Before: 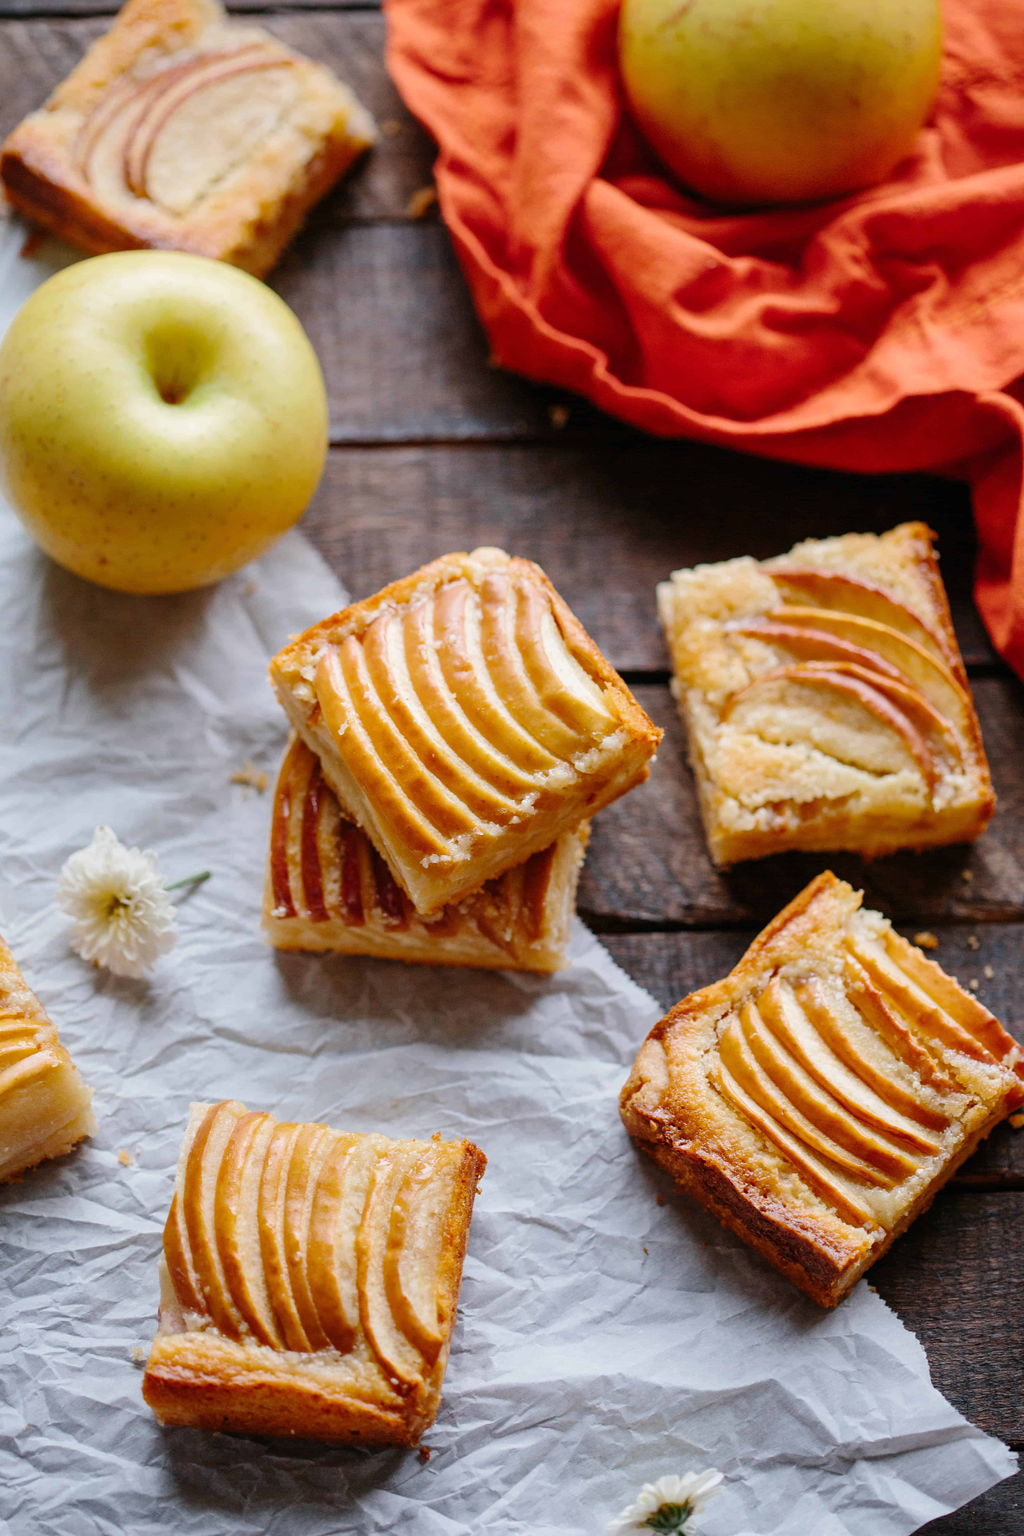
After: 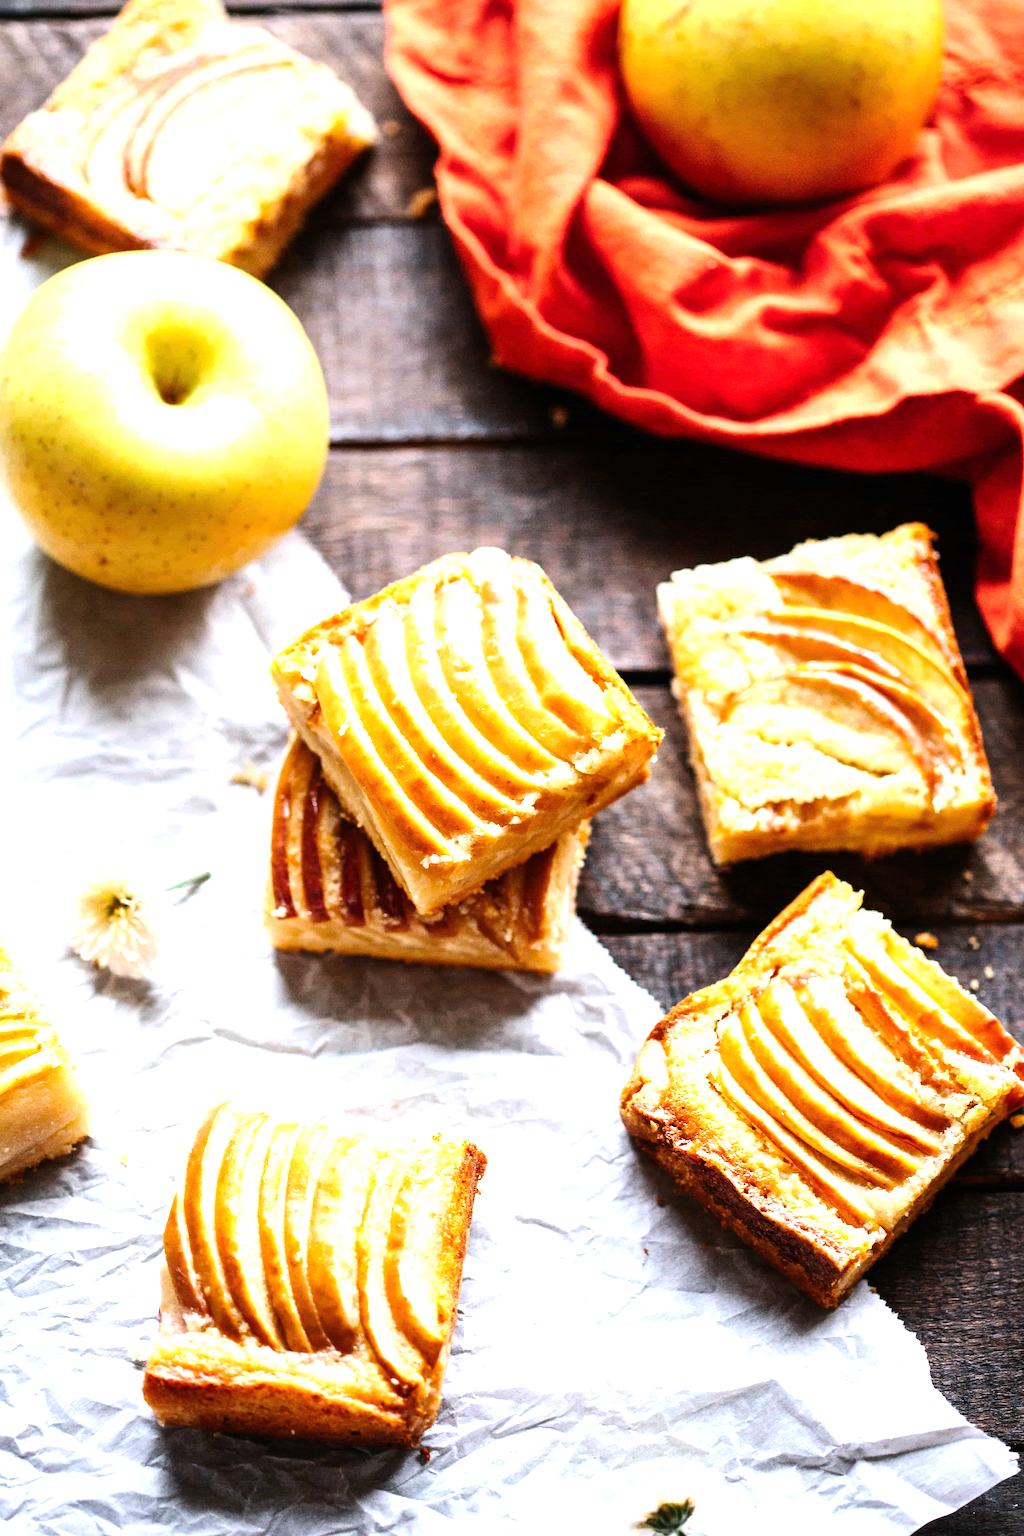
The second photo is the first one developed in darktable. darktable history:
tone equalizer: -8 EV -1.11 EV, -7 EV -1.05 EV, -6 EV -0.865 EV, -5 EV -0.561 EV, -3 EV 0.599 EV, -2 EV 0.881 EV, -1 EV 0.994 EV, +0 EV 1.06 EV, edges refinement/feathering 500, mask exposure compensation -1.57 EV, preserve details no
exposure: exposure 0.518 EV, compensate highlight preservation false
